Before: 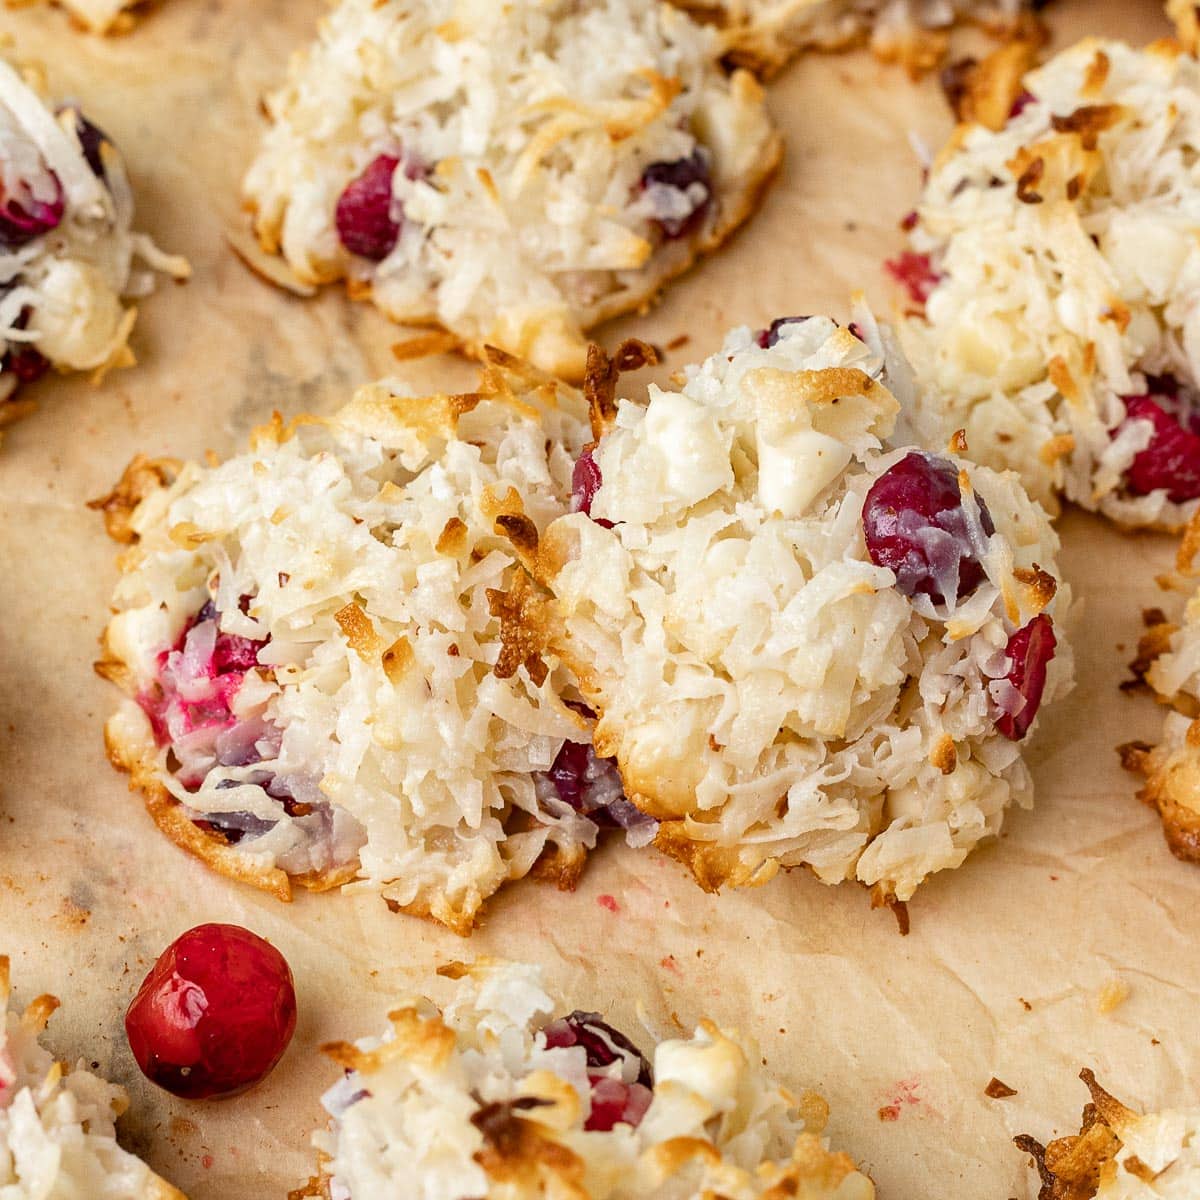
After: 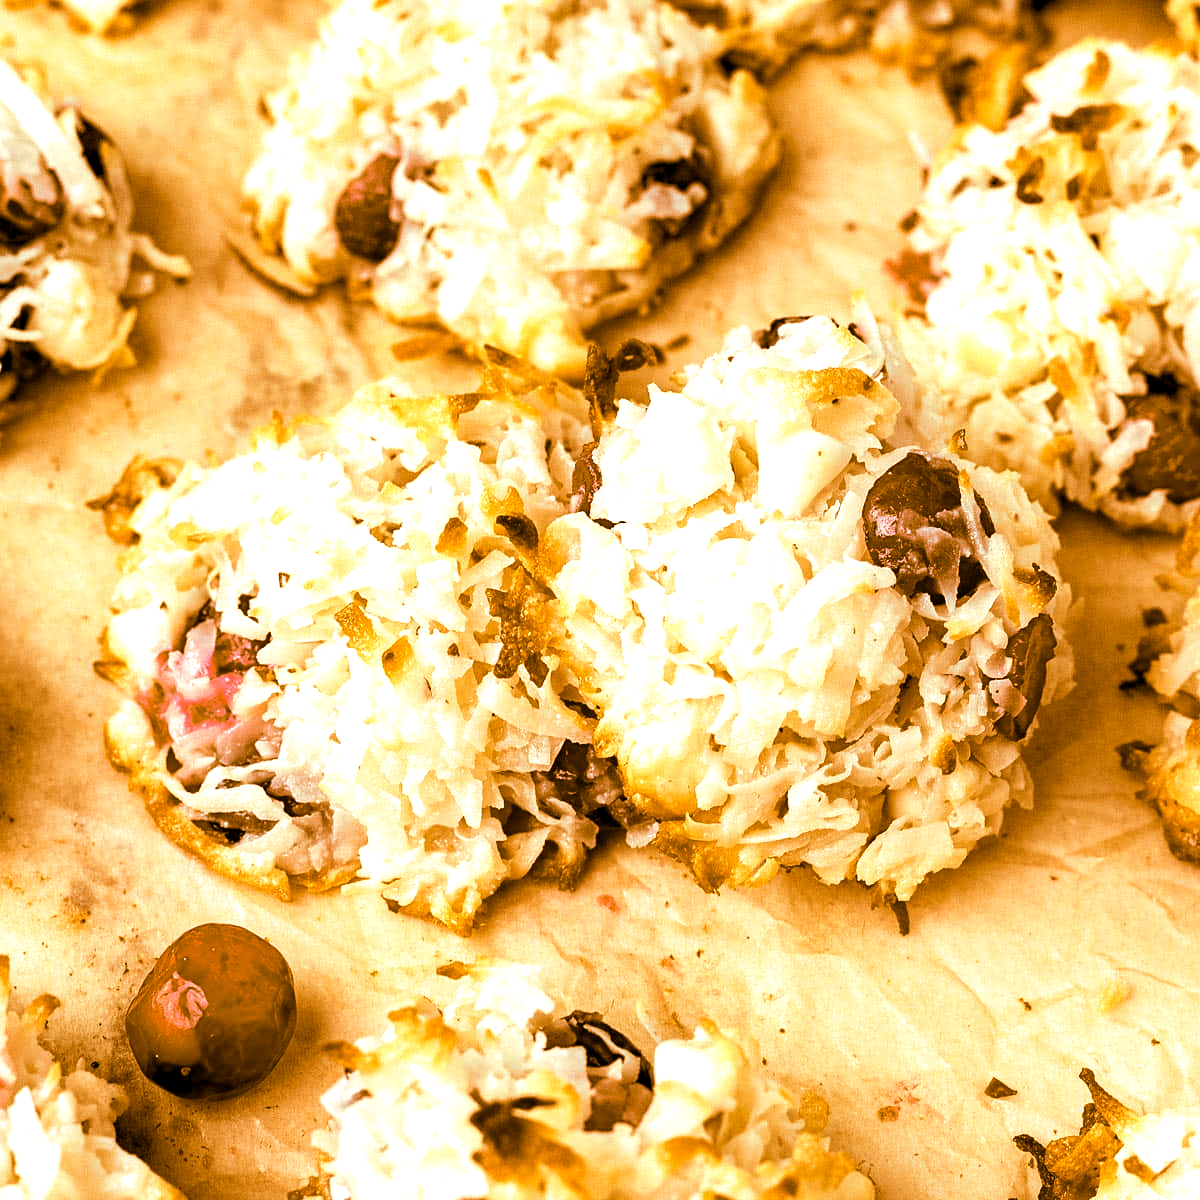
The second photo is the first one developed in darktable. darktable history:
rotate and perspective: crop left 0, crop top 0
color correction: highlights a* -5.94, highlights b* 9.48, shadows a* 10.12, shadows b* 23.94
split-toning: shadows › hue 26°, shadows › saturation 0.92, highlights › hue 40°, highlights › saturation 0.92, balance -63, compress 0%
tone equalizer: -8 EV -0.75 EV, -7 EV -0.7 EV, -6 EV -0.6 EV, -5 EV -0.4 EV, -3 EV 0.4 EV, -2 EV 0.6 EV, -1 EV 0.7 EV, +0 EV 0.75 EV, edges refinement/feathering 500, mask exposure compensation -1.57 EV, preserve details no
